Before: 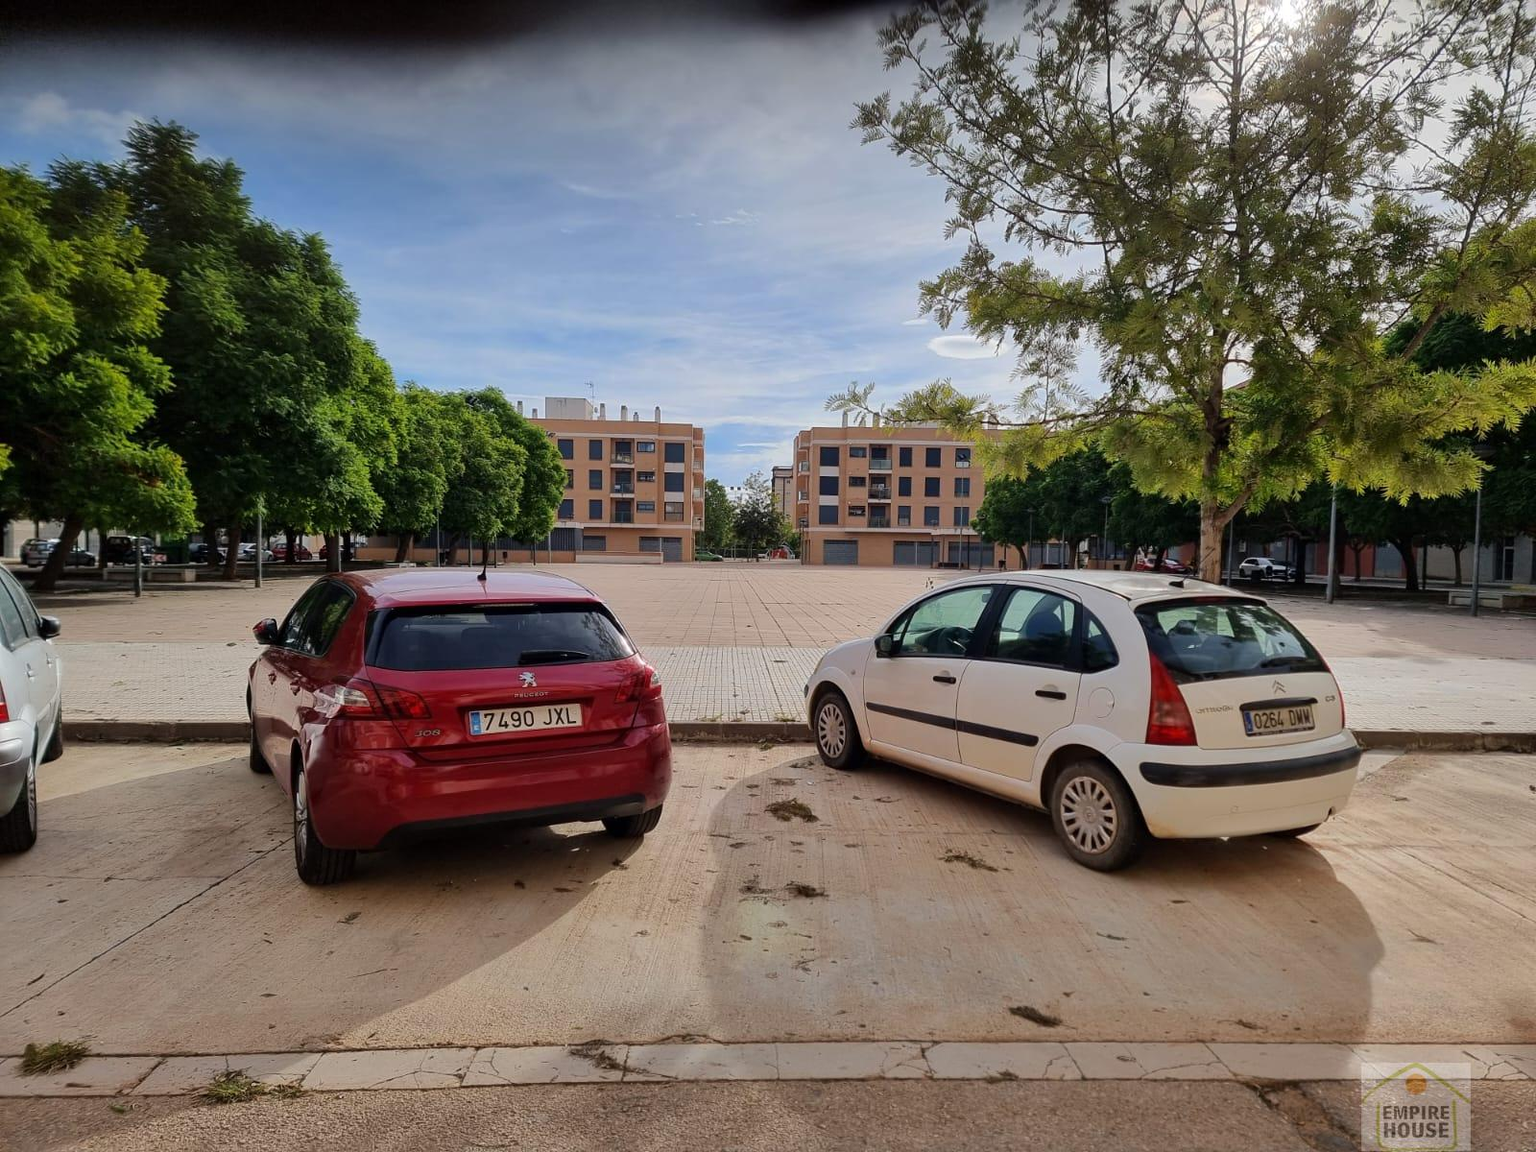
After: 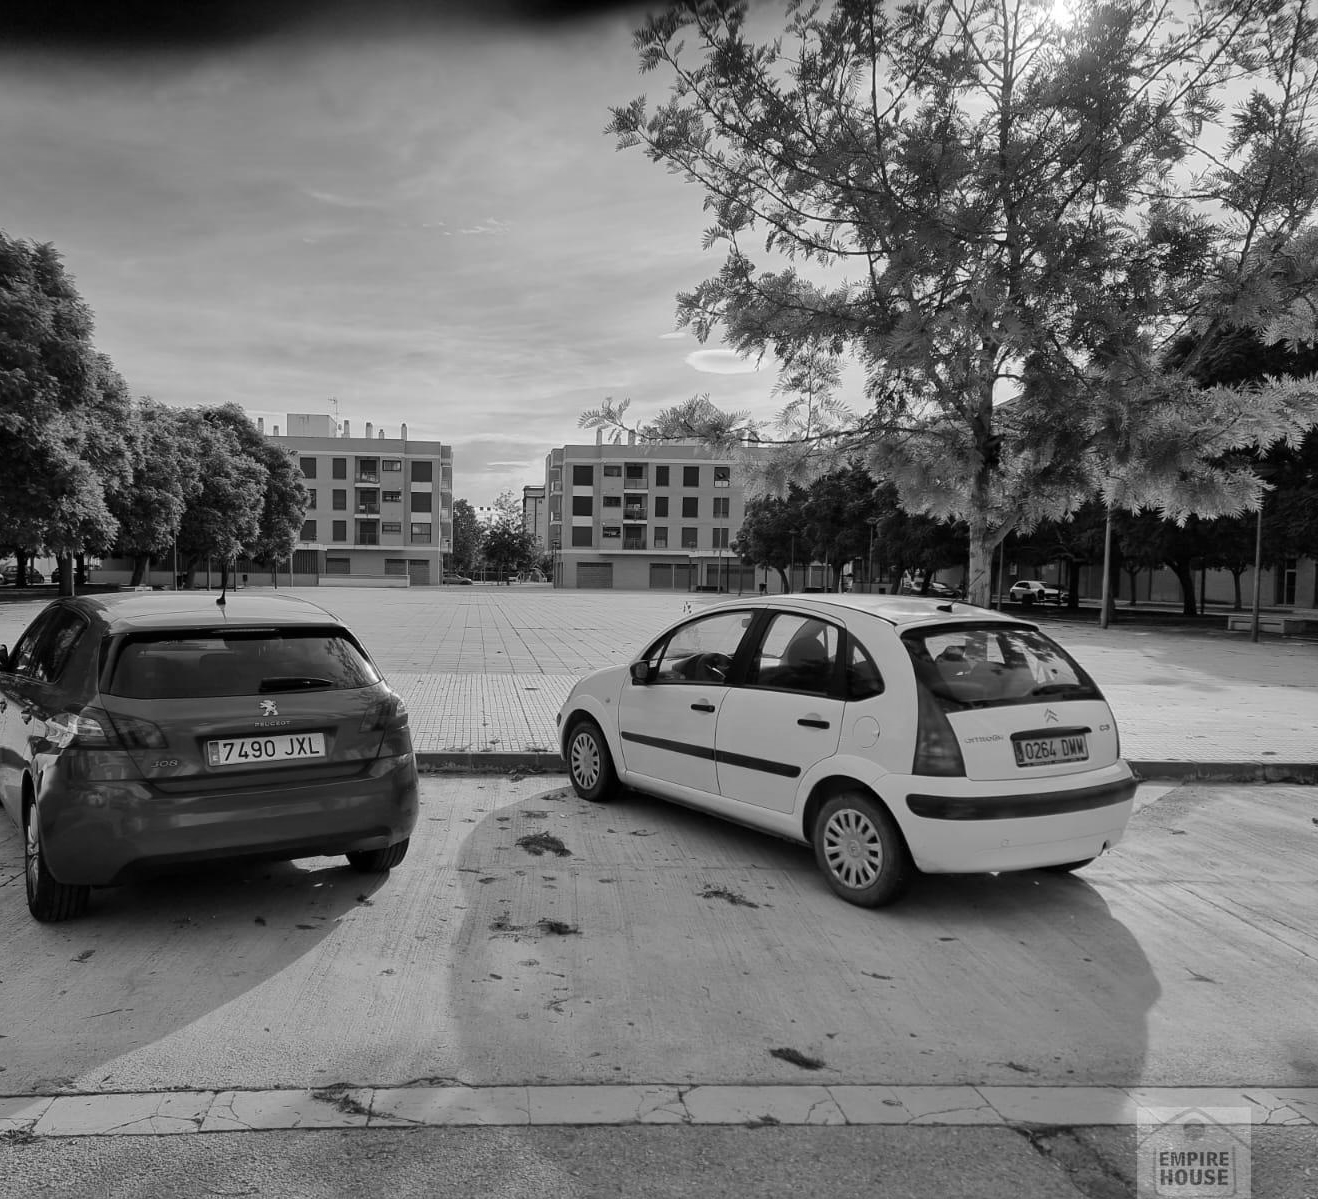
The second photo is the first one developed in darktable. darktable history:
monochrome: on, module defaults
crop: left 17.582%, bottom 0.031%
